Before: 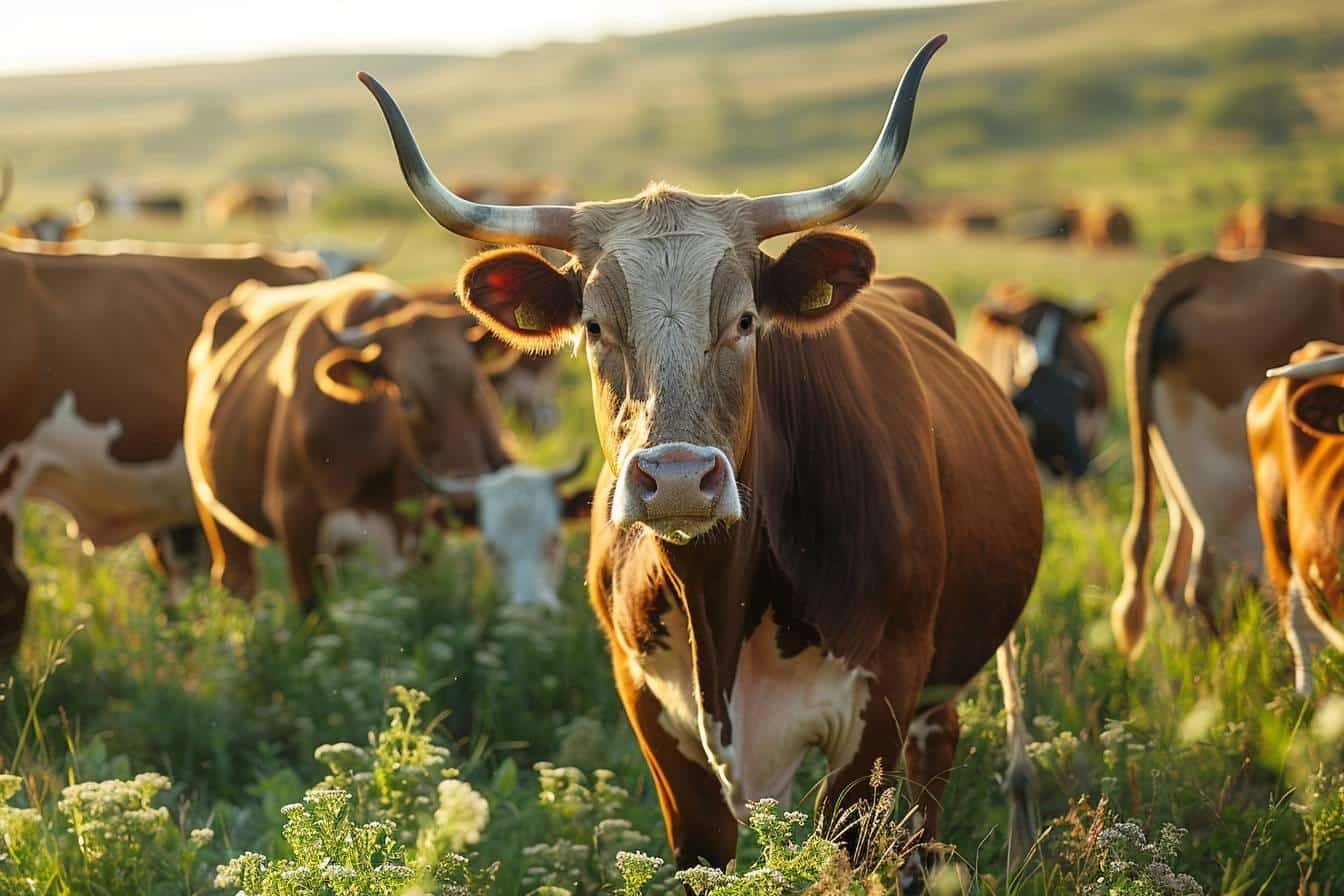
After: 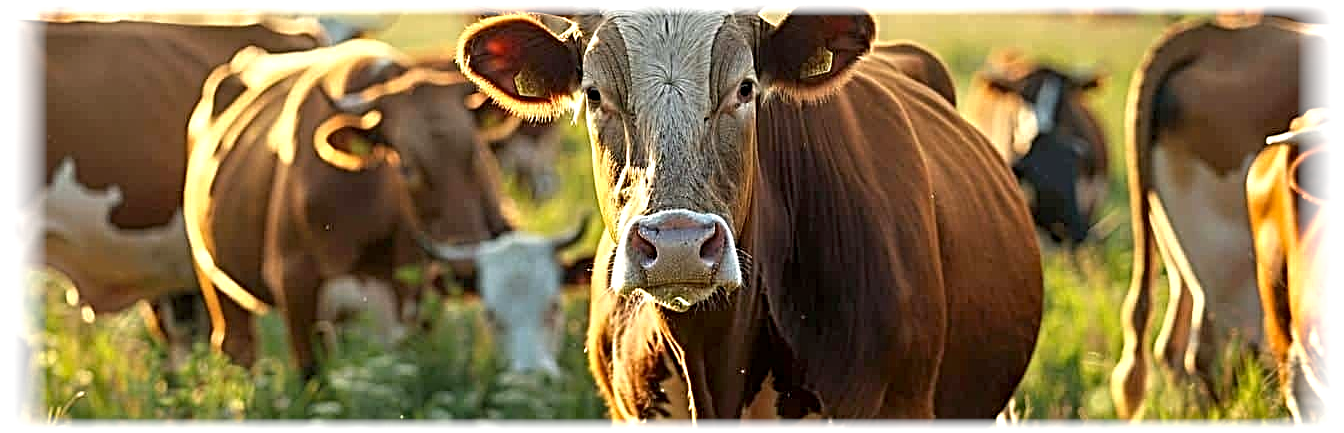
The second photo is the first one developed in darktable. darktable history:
sharpen: radius 3.69, amount 0.928
vignetting: fall-off start 93%, fall-off radius 5%, brightness 1, saturation -0.49, automatic ratio true, width/height ratio 1.332, shape 0.04, unbound false
exposure: black level correction 0.003, exposure 0.383 EV, compensate highlight preservation false
crop and rotate: top 26.056%, bottom 25.543%
